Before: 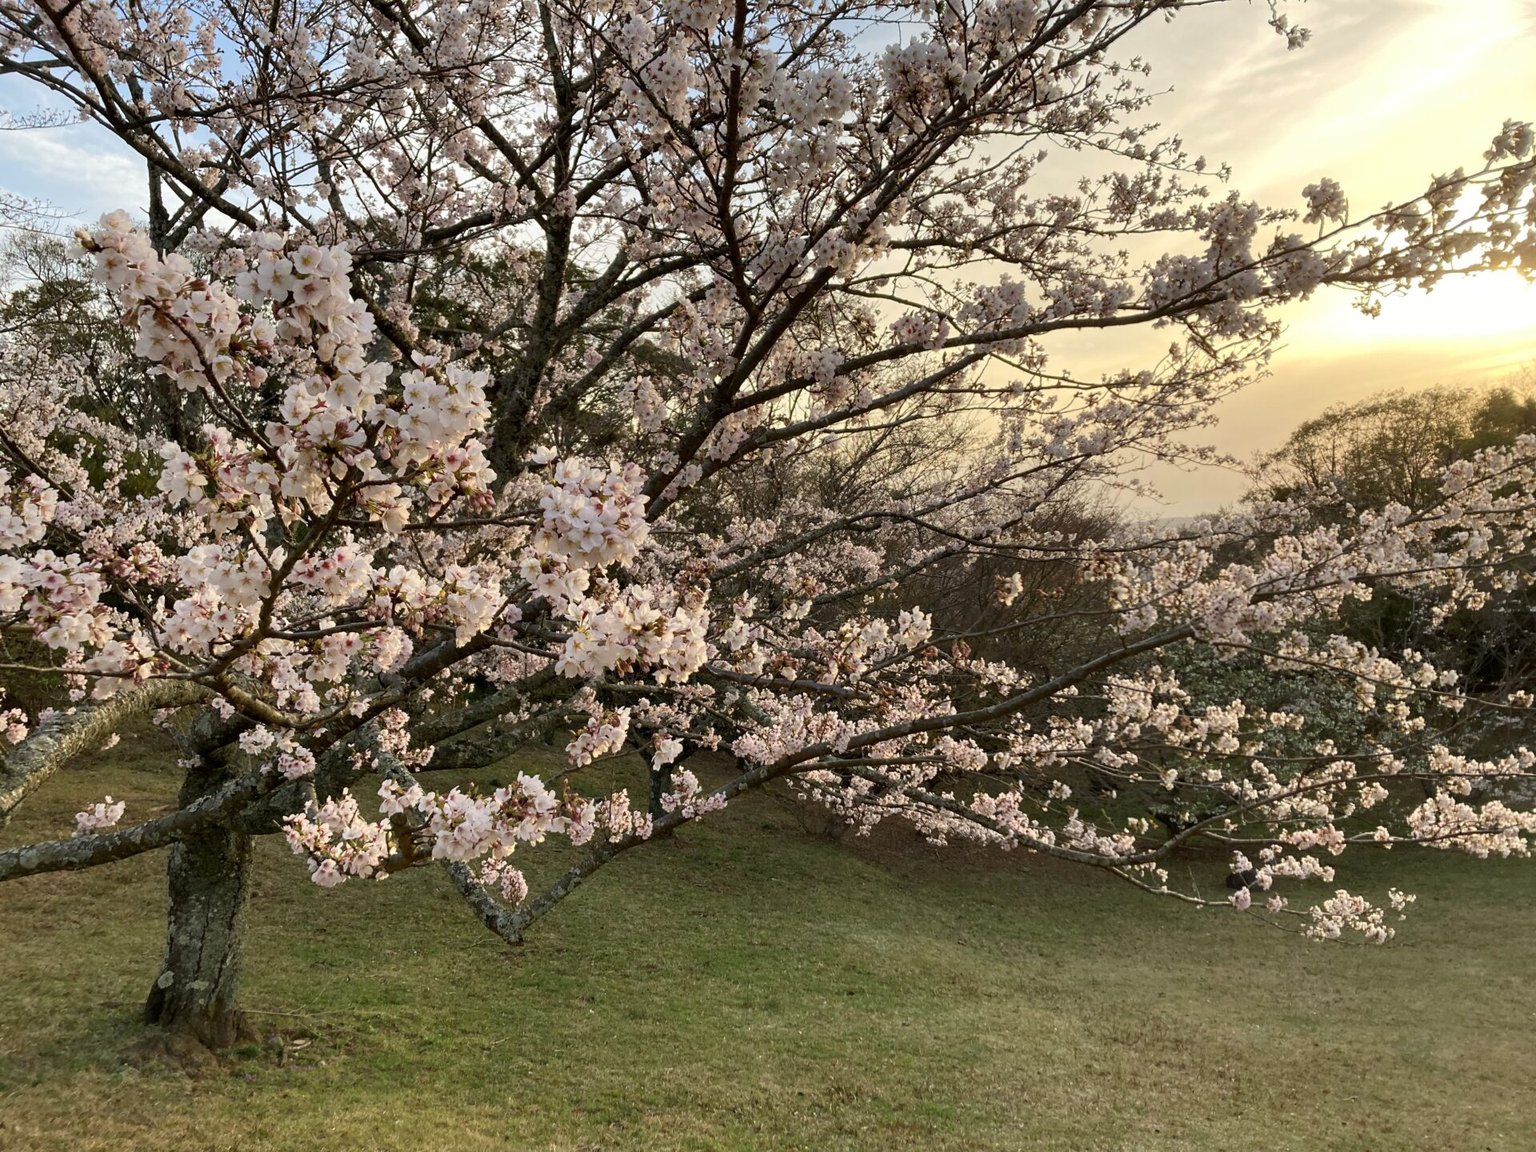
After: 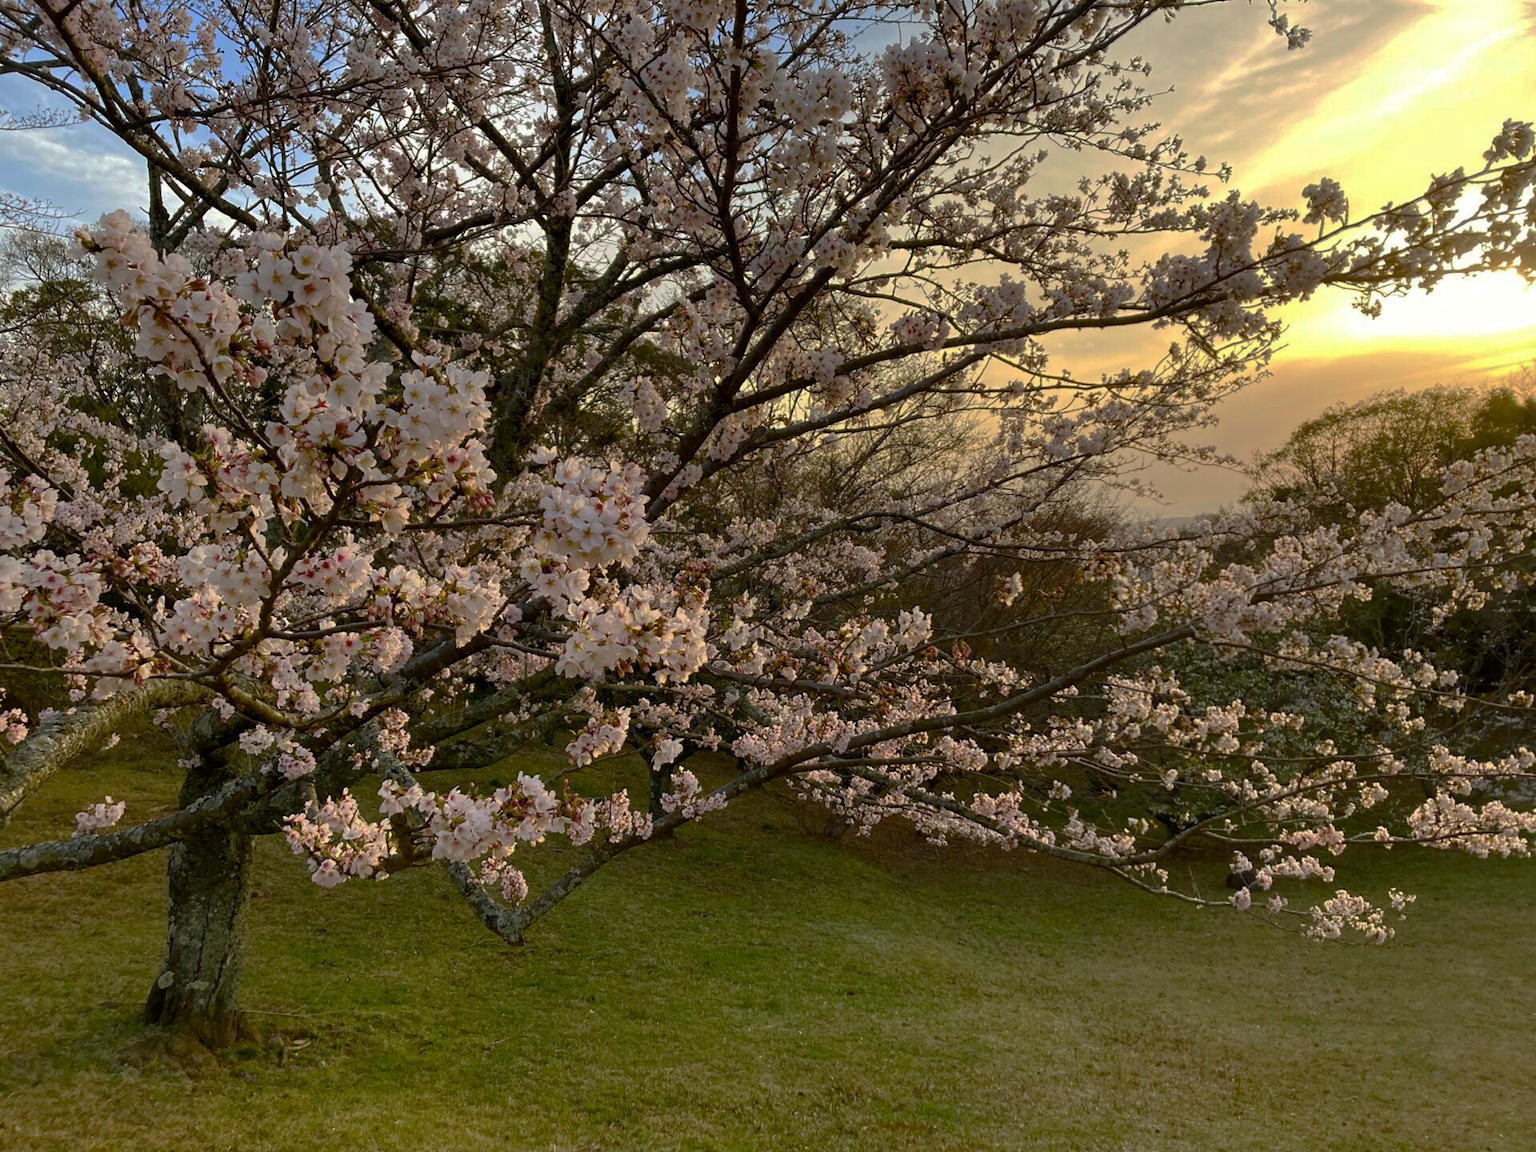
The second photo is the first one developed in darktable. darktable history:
color balance rgb: perceptual saturation grading › global saturation 0.824%, perceptual saturation grading › mid-tones 6.084%, perceptual saturation grading › shadows 71.519%, global vibrance 20%
base curve: curves: ch0 [(0, 0) (0.841, 0.609) (1, 1)], preserve colors none
